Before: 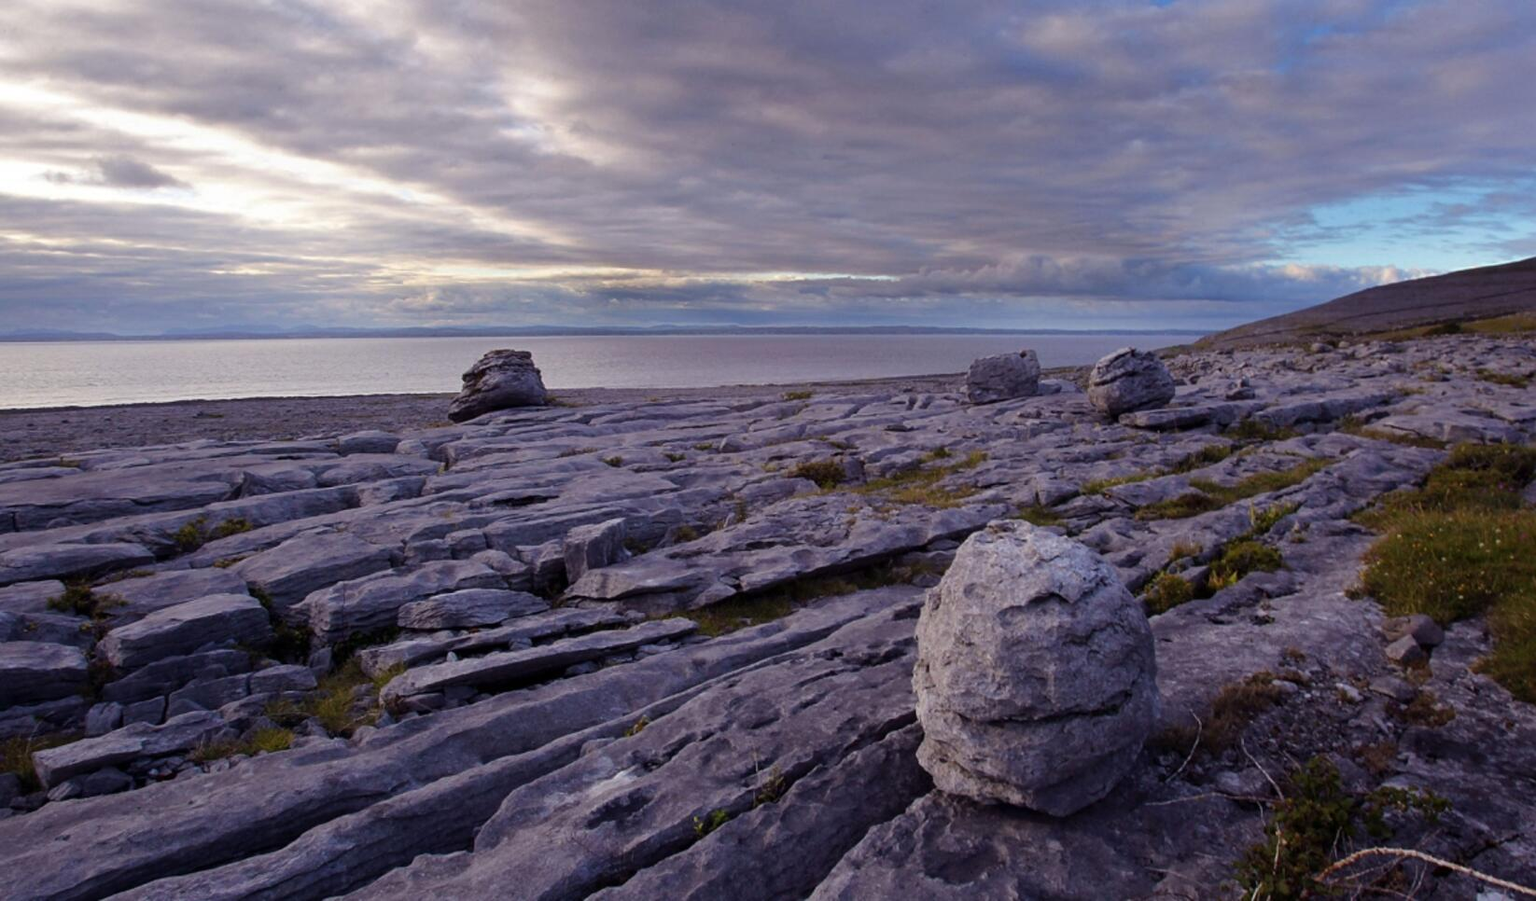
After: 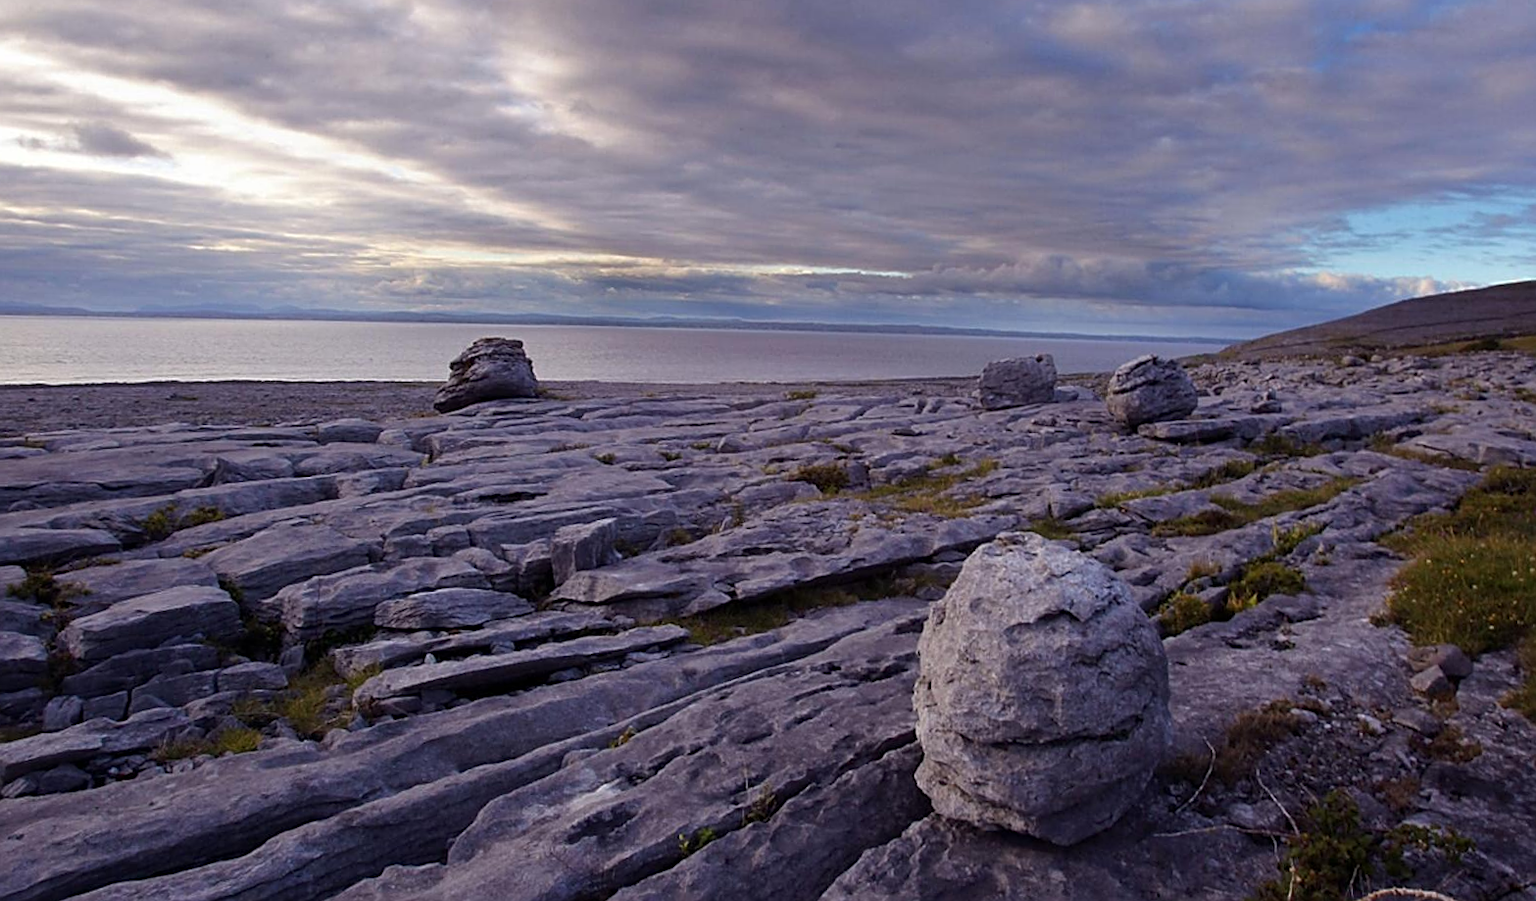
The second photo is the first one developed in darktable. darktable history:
crop and rotate: angle -1.69°
sharpen: on, module defaults
